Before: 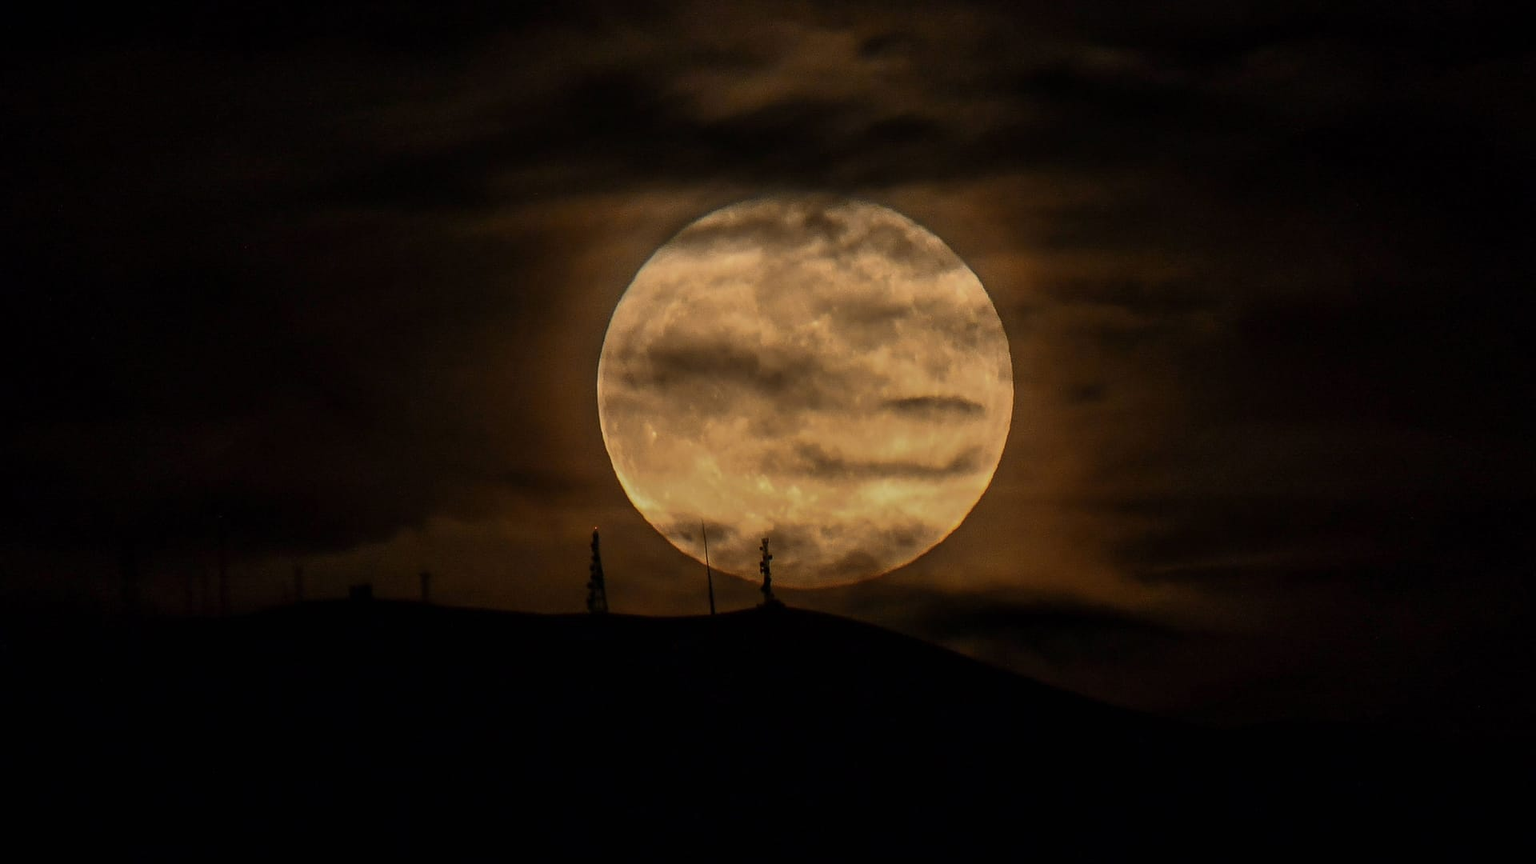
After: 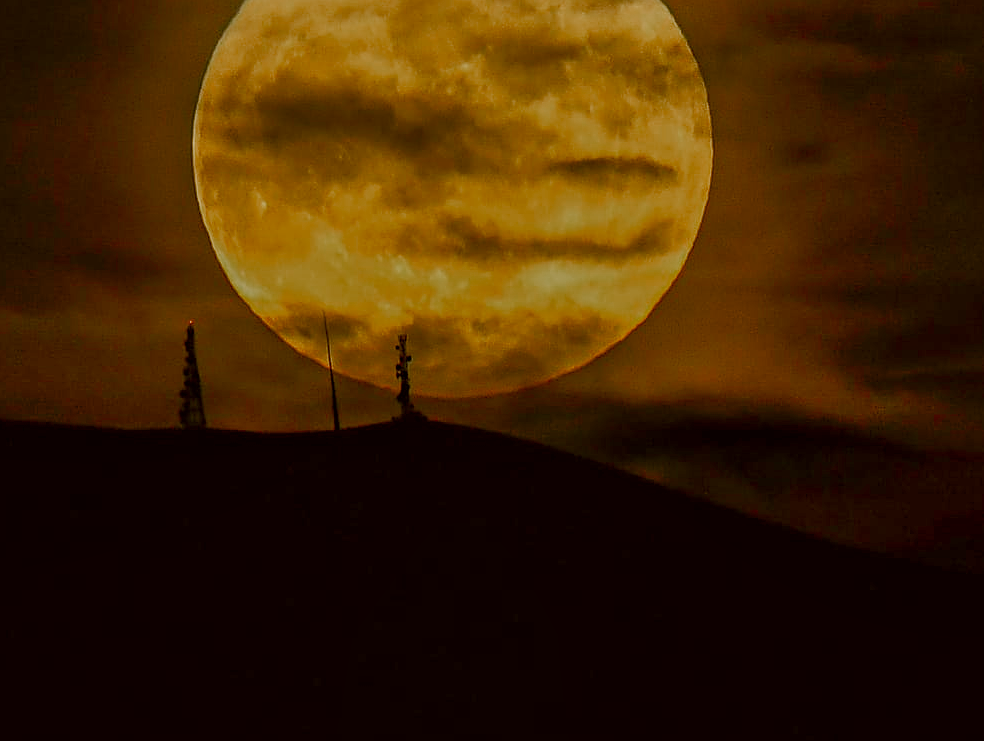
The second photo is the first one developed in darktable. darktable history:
sharpen: on, module defaults
color zones: curves: ch0 [(0, 0.48) (0.209, 0.398) (0.305, 0.332) (0.429, 0.493) (0.571, 0.5) (0.714, 0.5) (0.857, 0.5) (1, 0.48)]; ch1 [(0, 0.736) (0.143, 0.625) (0.225, 0.371) (0.429, 0.256) (0.571, 0.241) (0.714, 0.213) (0.857, 0.48) (1, 0.736)]; ch2 [(0, 0.448) (0.143, 0.498) (0.286, 0.5) (0.429, 0.5) (0.571, 0.5) (0.714, 0.5) (0.857, 0.5) (1, 0.448)]
crop and rotate: left 28.874%, top 31.382%, right 19.836%
shadows and highlights: on, module defaults
local contrast: on, module defaults
color balance rgb: perceptual saturation grading › global saturation 20%, perceptual saturation grading › highlights -25.541%, perceptual saturation grading › shadows 50.012%, global vibrance 11.282%
tone curve: curves: ch0 [(0, 0) (0.003, 0.006) (0.011, 0.015) (0.025, 0.032) (0.044, 0.054) (0.069, 0.079) (0.1, 0.111) (0.136, 0.146) (0.177, 0.186) (0.224, 0.229) (0.277, 0.286) (0.335, 0.348) (0.399, 0.426) (0.468, 0.514) (0.543, 0.609) (0.623, 0.706) (0.709, 0.789) (0.801, 0.862) (0.898, 0.926) (1, 1)], preserve colors none
color correction: highlights a* -1.19, highlights b* 10.63, shadows a* 0.808, shadows b* 19.65
